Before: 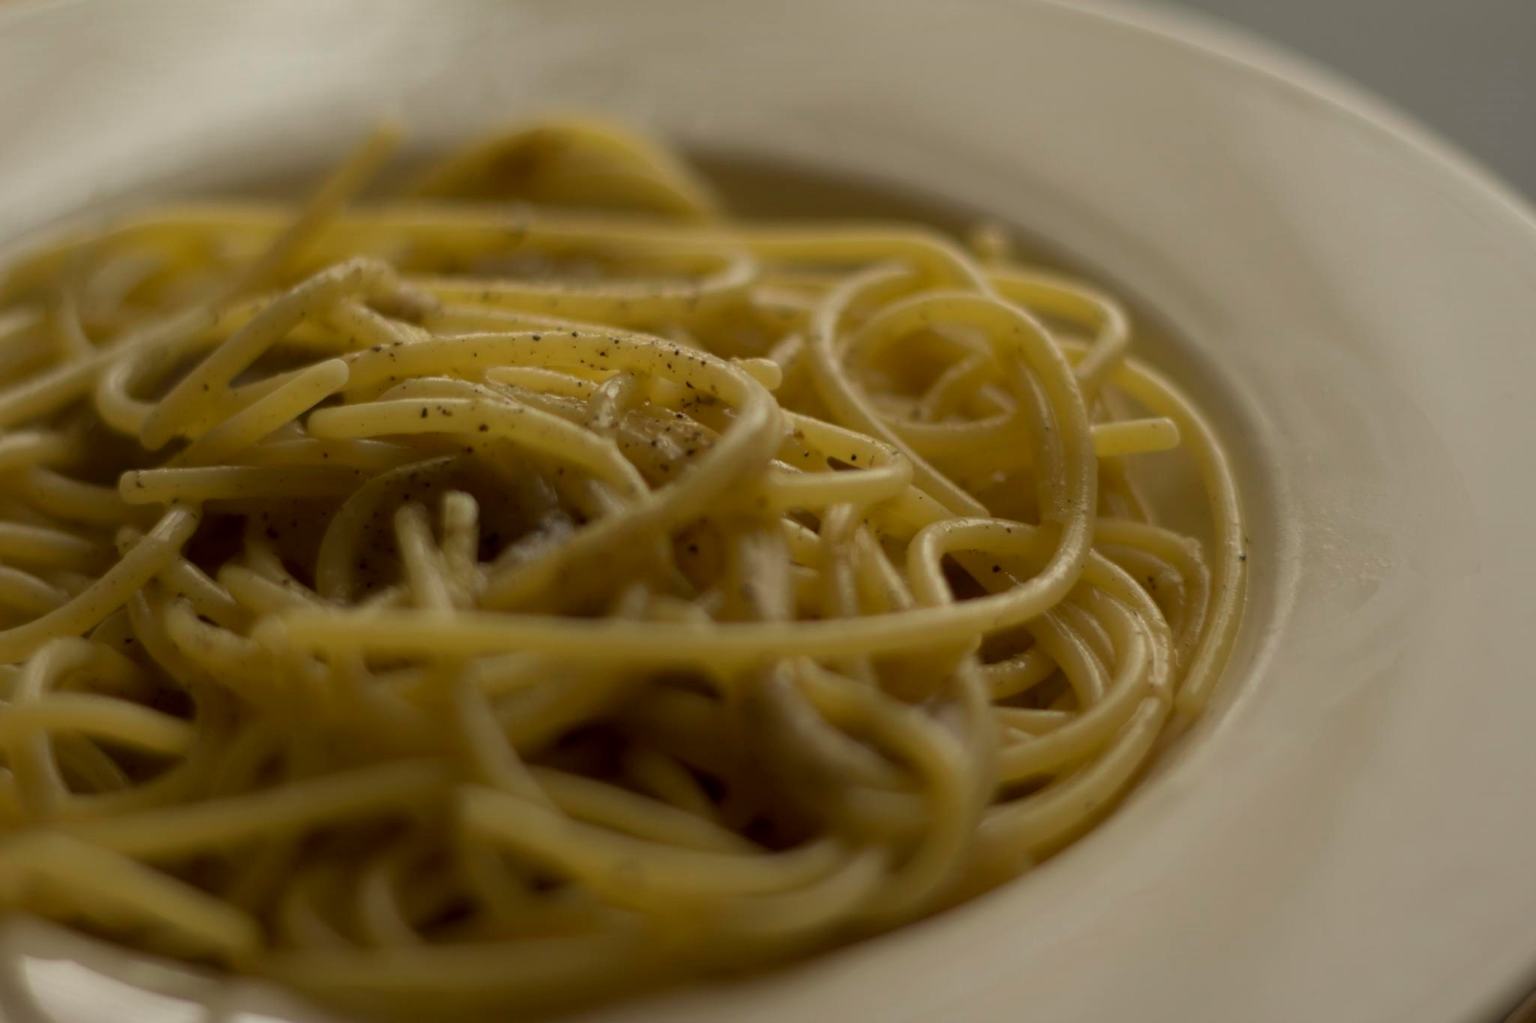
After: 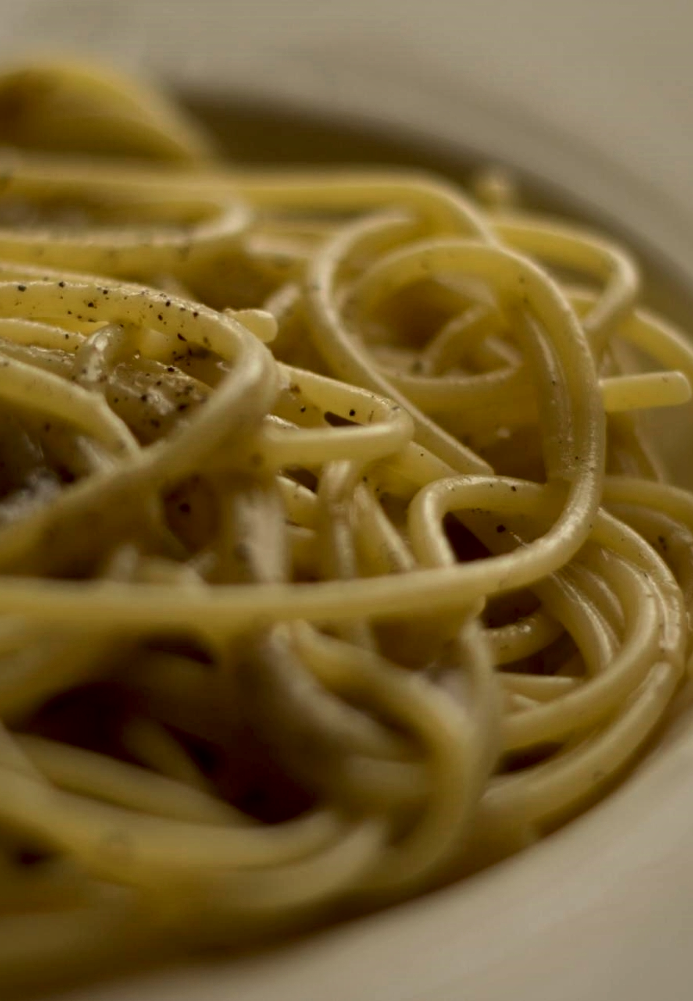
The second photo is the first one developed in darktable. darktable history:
crop: left 33.625%, top 6.058%, right 23.043%
local contrast: mode bilateral grid, contrast 24, coarseness 60, detail 152%, midtone range 0.2
